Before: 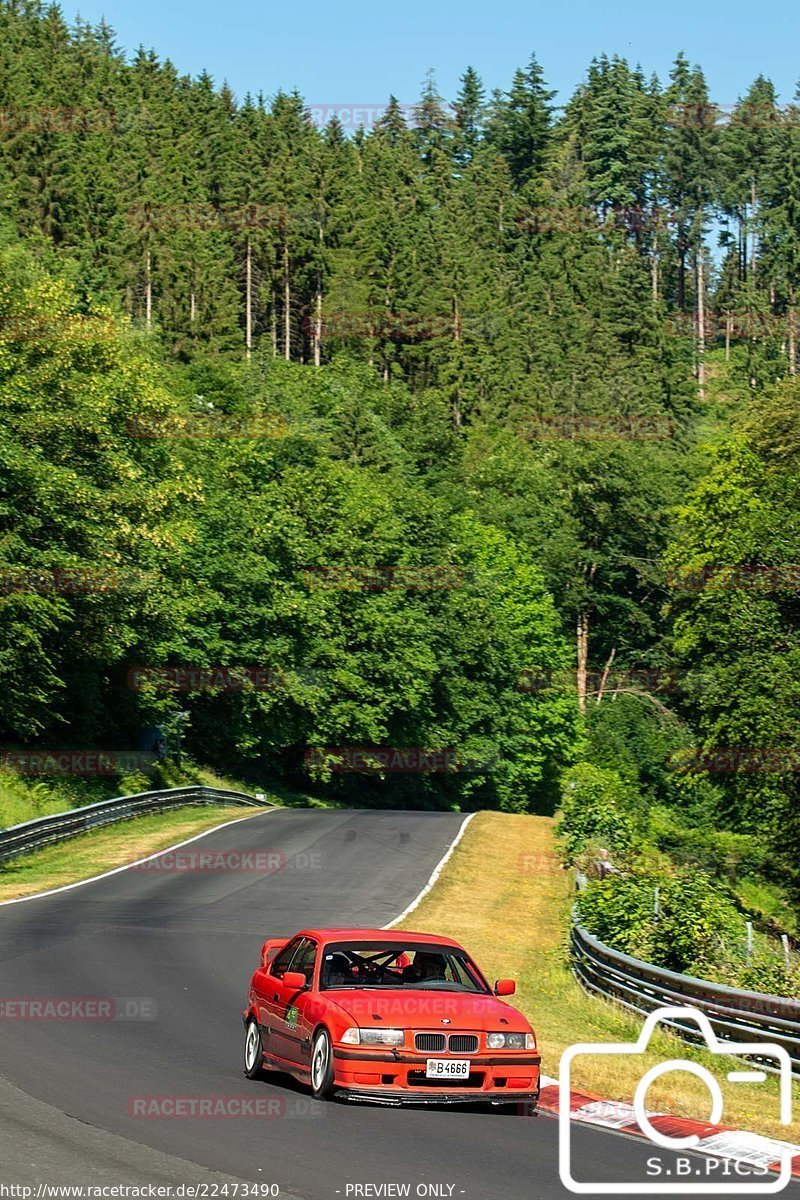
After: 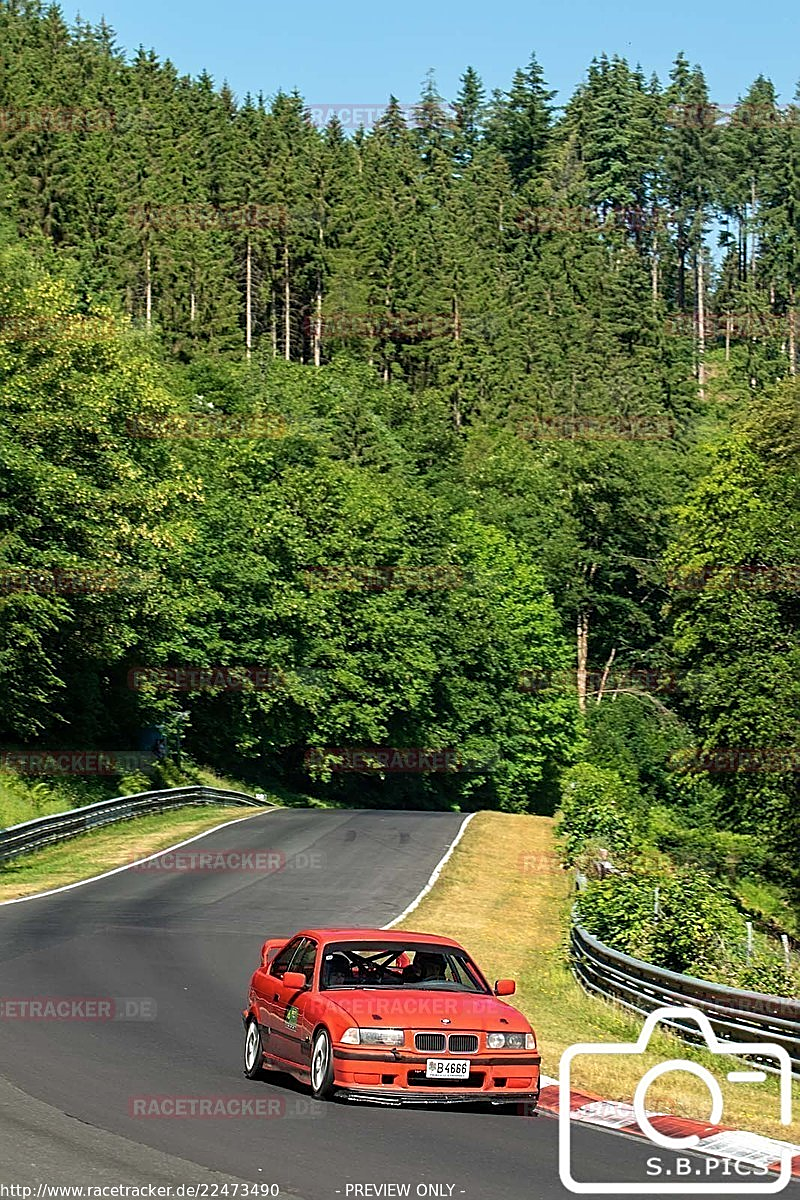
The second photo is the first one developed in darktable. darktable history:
color zones: curves: ch0 [(0, 0.5) (0.143, 0.52) (0.286, 0.5) (0.429, 0.5) (0.571, 0.5) (0.714, 0.5) (0.857, 0.5) (1, 0.5)]; ch1 [(0, 0.489) (0.155, 0.45) (0.286, 0.466) (0.429, 0.5) (0.571, 0.5) (0.714, 0.5) (0.857, 0.5) (1, 0.489)]
sharpen: on, module defaults
